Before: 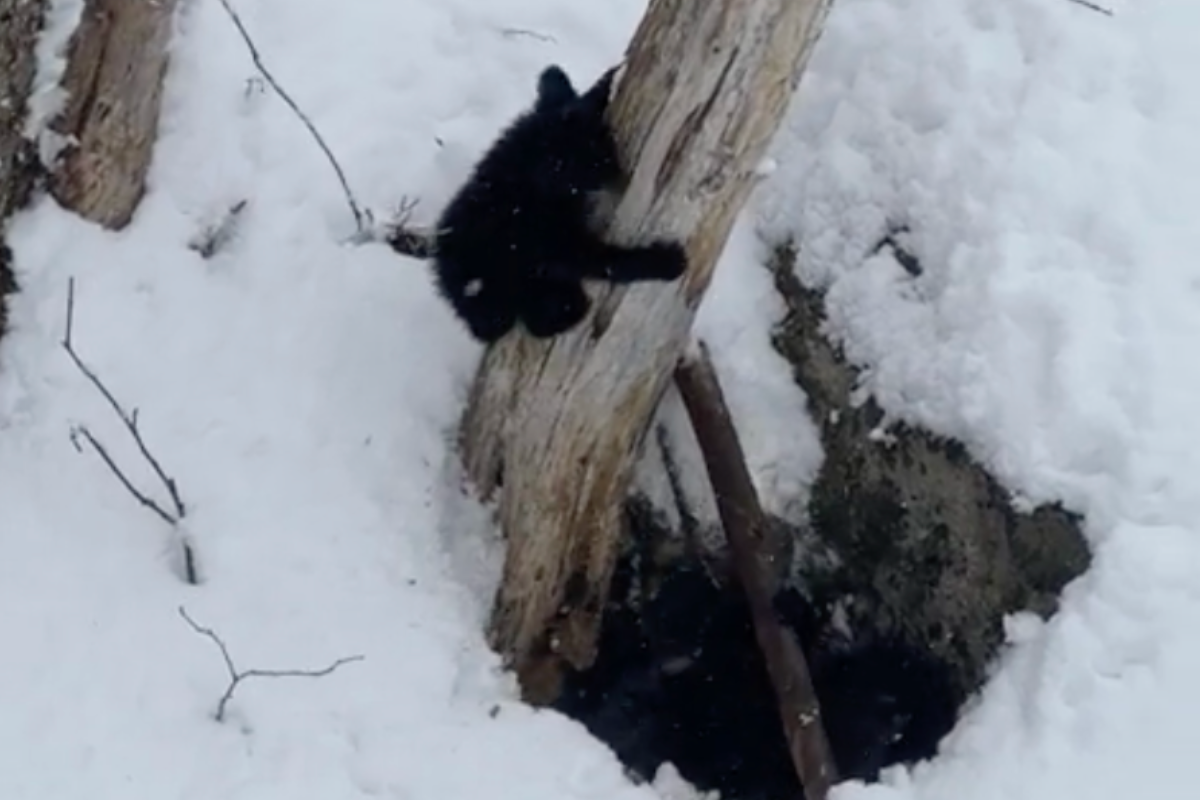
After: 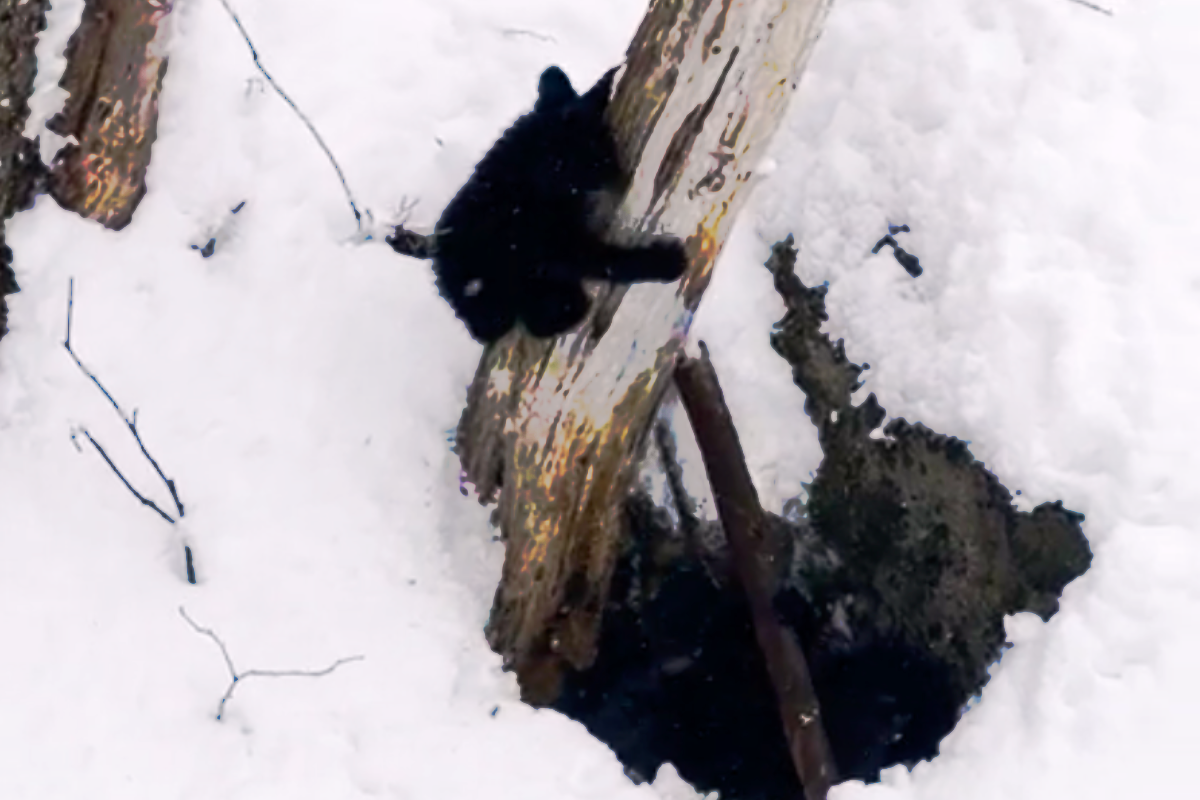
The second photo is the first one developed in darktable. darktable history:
exposure: exposure 0.081 EV, compensate highlight preservation false
tone equalizer: -8 EV -0.417 EV, -7 EV -0.389 EV, -6 EV -0.333 EV, -5 EV -0.222 EV, -3 EV 0.222 EV, -2 EV 0.333 EV, -1 EV 0.389 EV, +0 EV 0.417 EV, edges refinement/feathering 500, mask exposure compensation -1.57 EV, preserve details no
color correction: highlights a* 3.22, highlights b* 1.93, saturation 1.19
color balance rgb: perceptual saturation grading › global saturation 20%, perceptual saturation grading › highlights -50%, perceptual saturation grading › shadows 30%
tone curve: curves: ch0 [(0, 0) (0.003, 0.003) (0.011, 0.01) (0.025, 0.023) (0.044, 0.042) (0.069, 0.065) (0.1, 0.094) (0.136, 0.128) (0.177, 0.167) (0.224, 0.211) (0.277, 0.261) (0.335, 0.316) (0.399, 0.376) (0.468, 0.441) (0.543, 0.685) (0.623, 0.741) (0.709, 0.8) (0.801, 0.863) (0.898, 0.929) (1, 1)], preserve colors none
